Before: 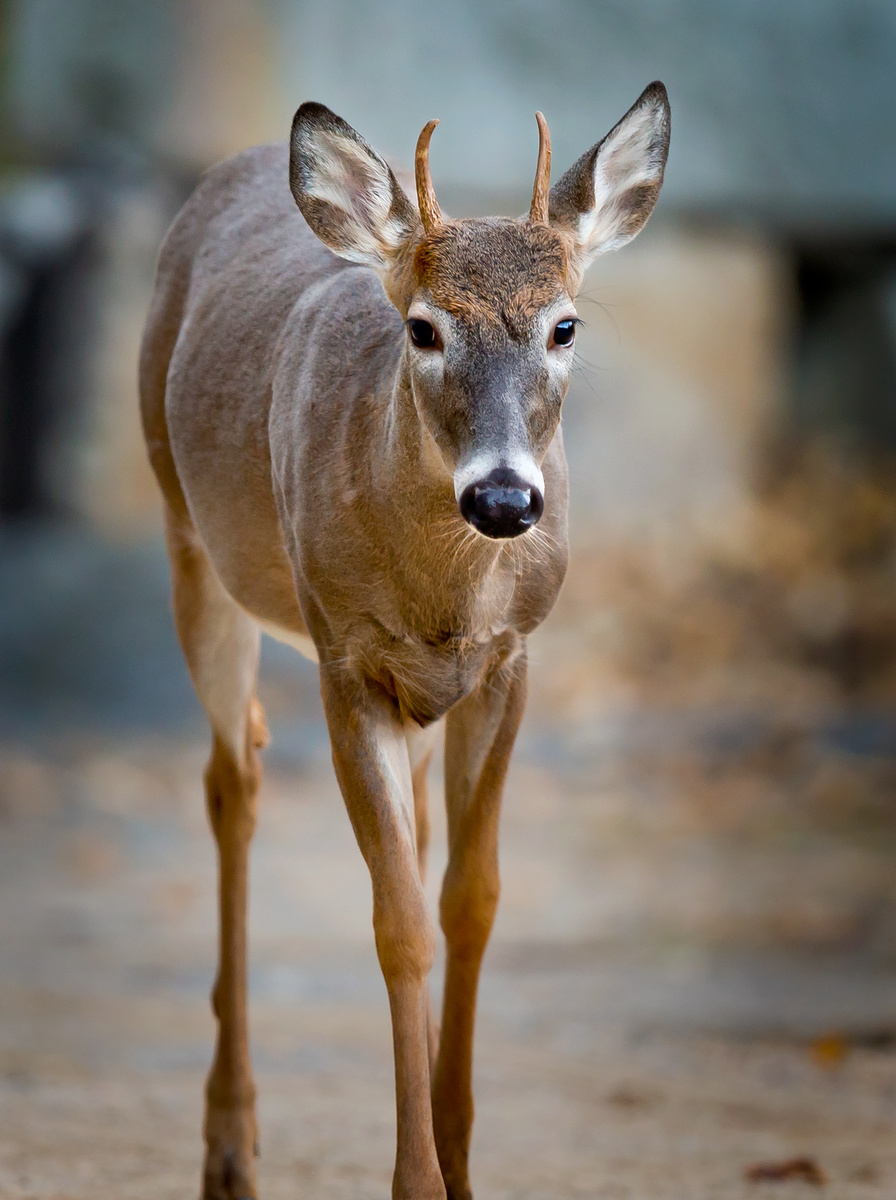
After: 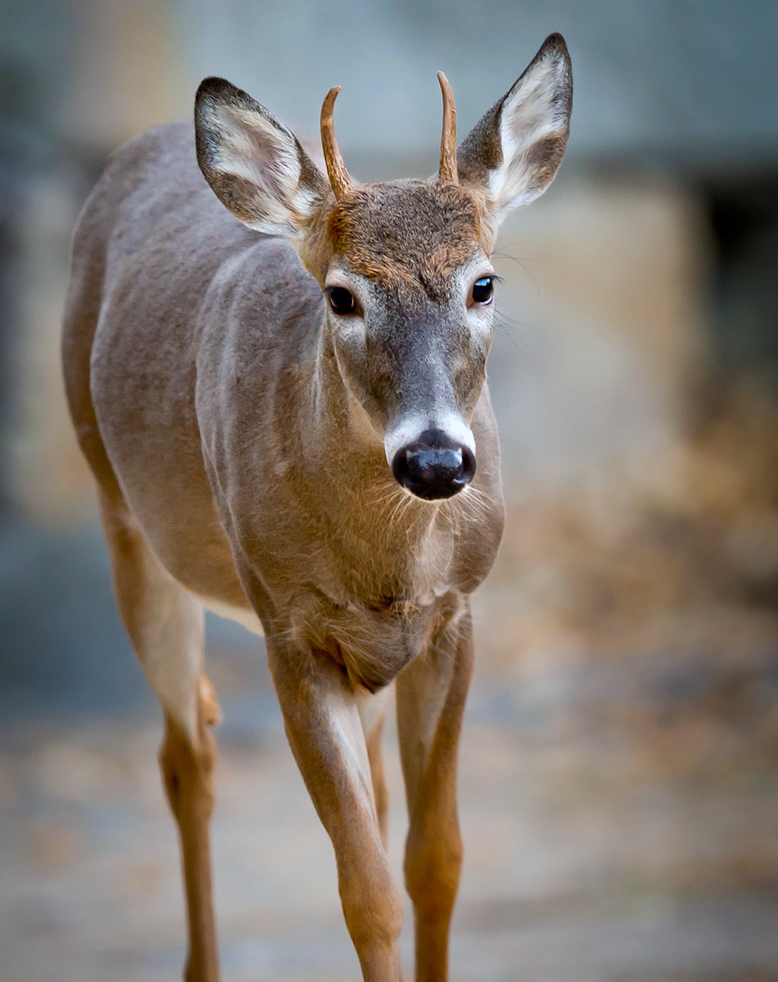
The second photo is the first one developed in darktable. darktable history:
white balance: red 0.98, blue 1.034
crop and rotate: left 10.77%, top 5.1%, right 10.41%, bottom 16.76%
rotate and perspective: rotation -4.2°, shear 0.006, automatic cropping off
